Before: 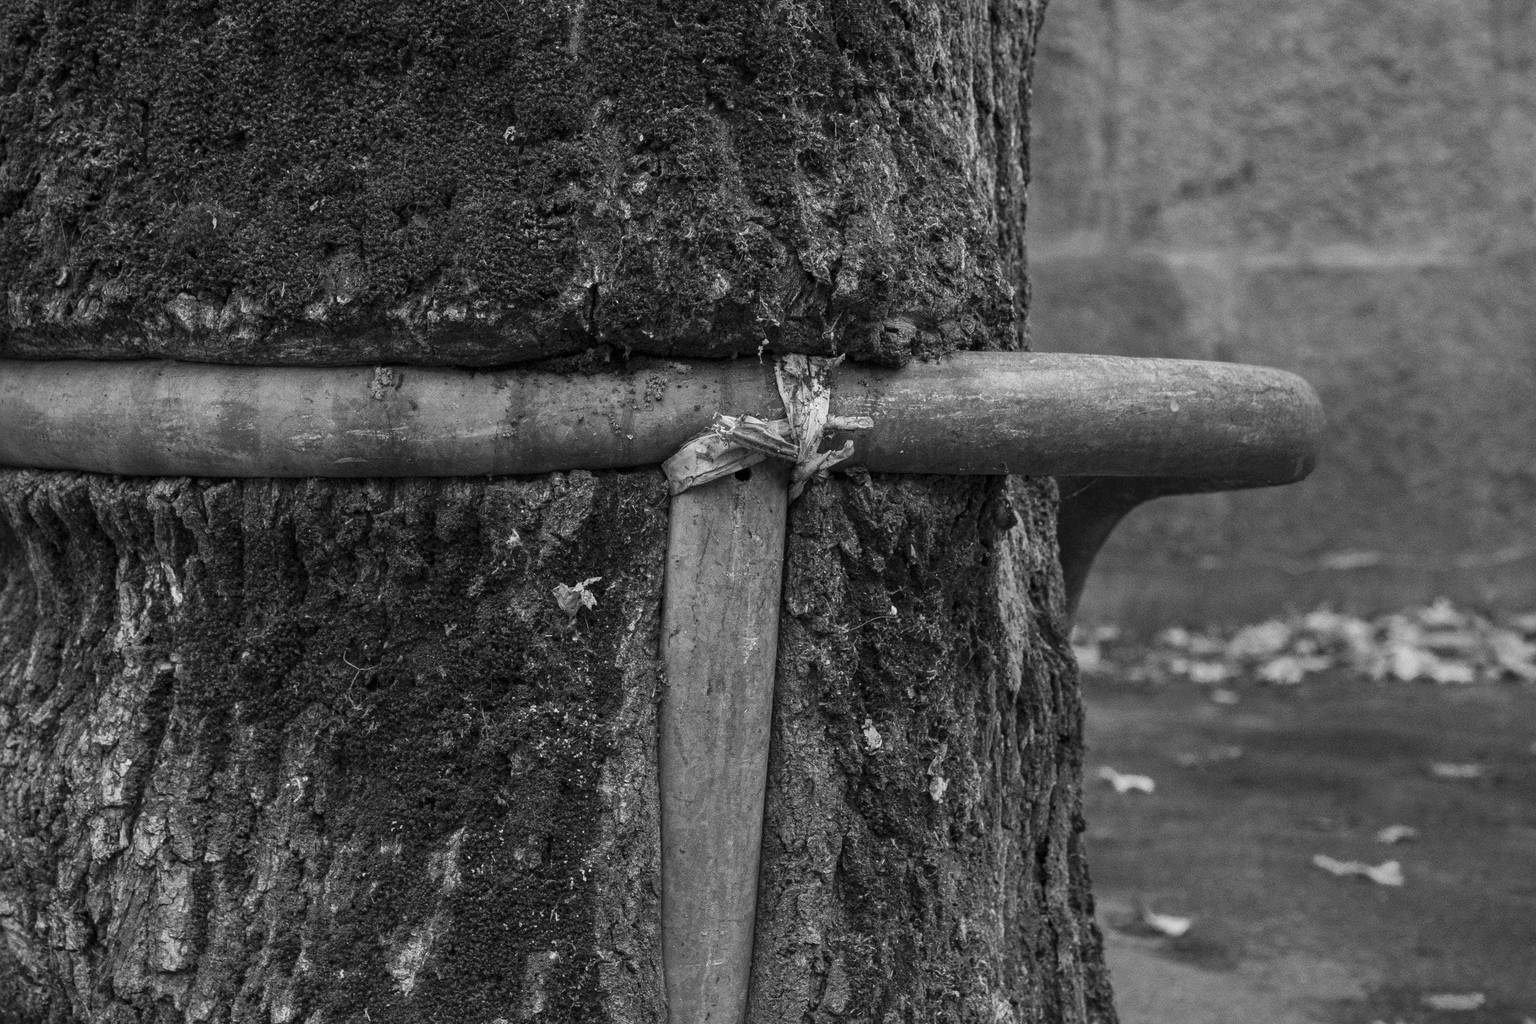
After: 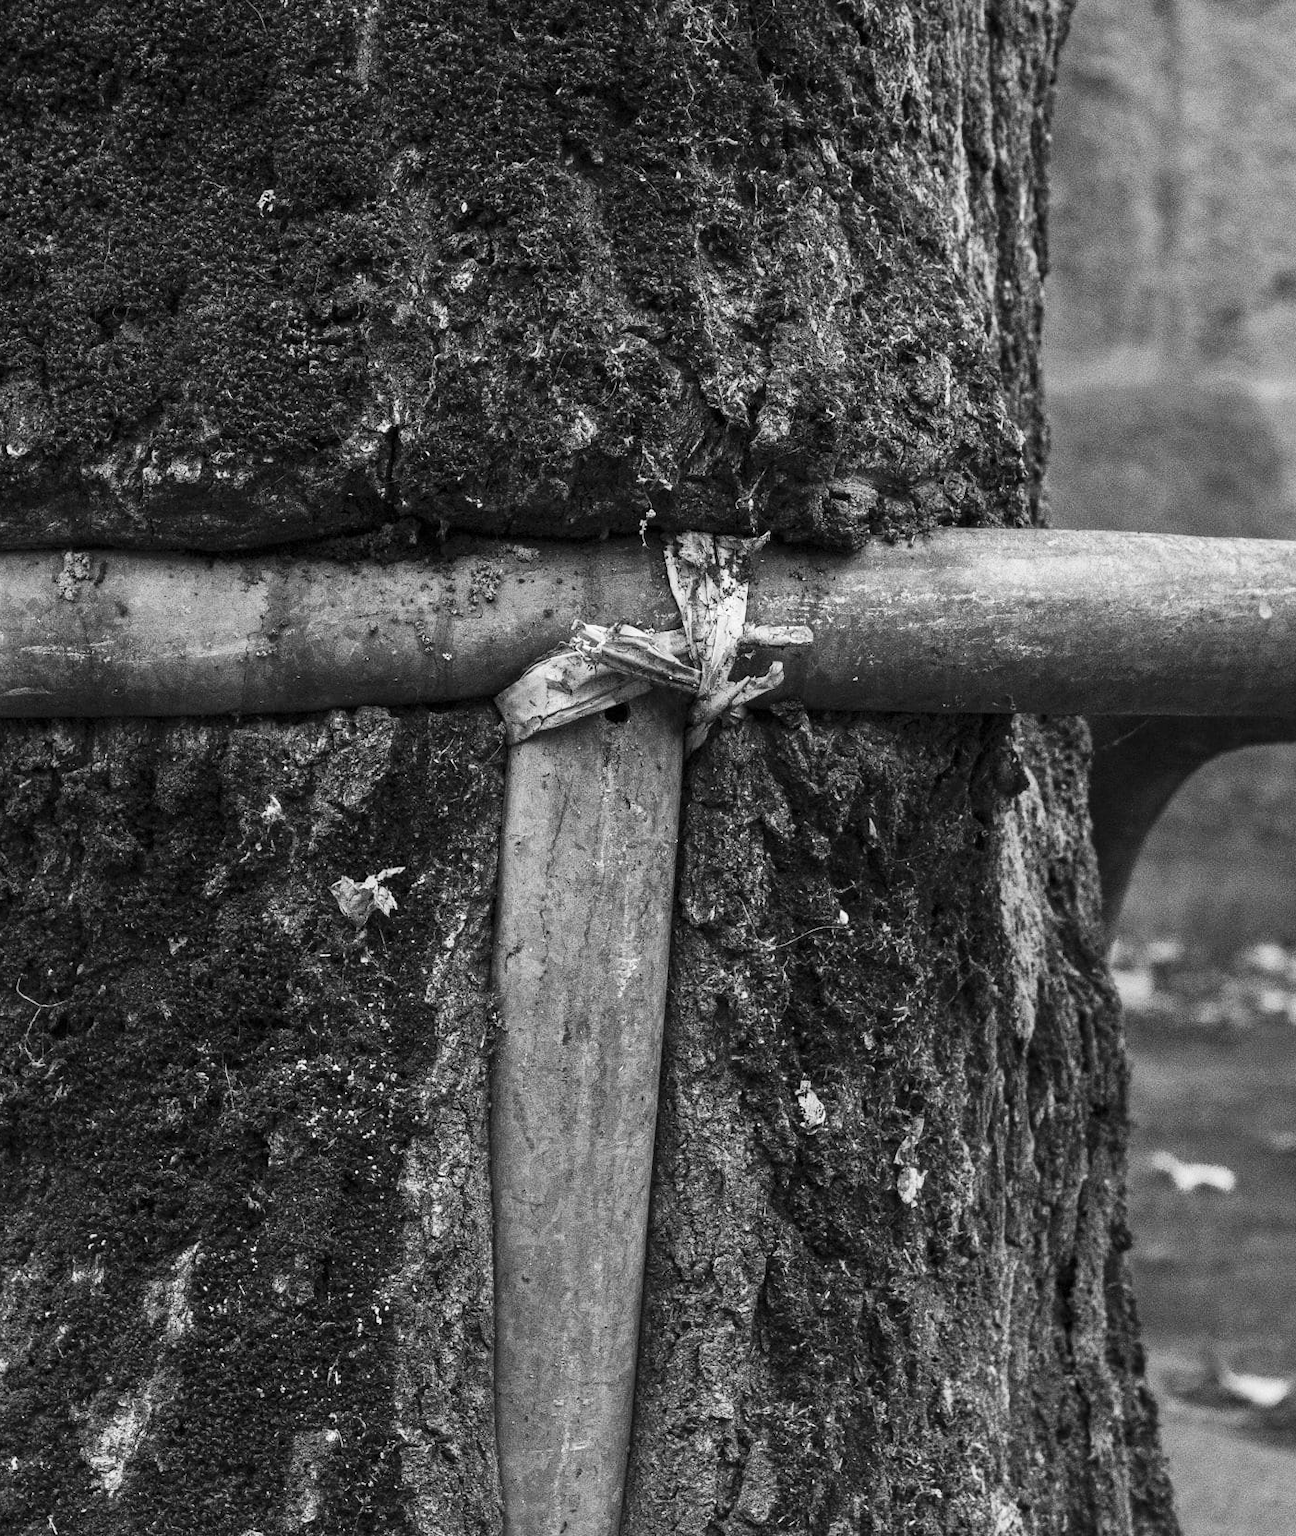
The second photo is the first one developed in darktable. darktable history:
exposure: exposure 0.131 EV, compensate highlight preservation false
crop: left 21.674%, right 22.086%
contrast brightness saturation: contrast 0.24, brightness 0.09
